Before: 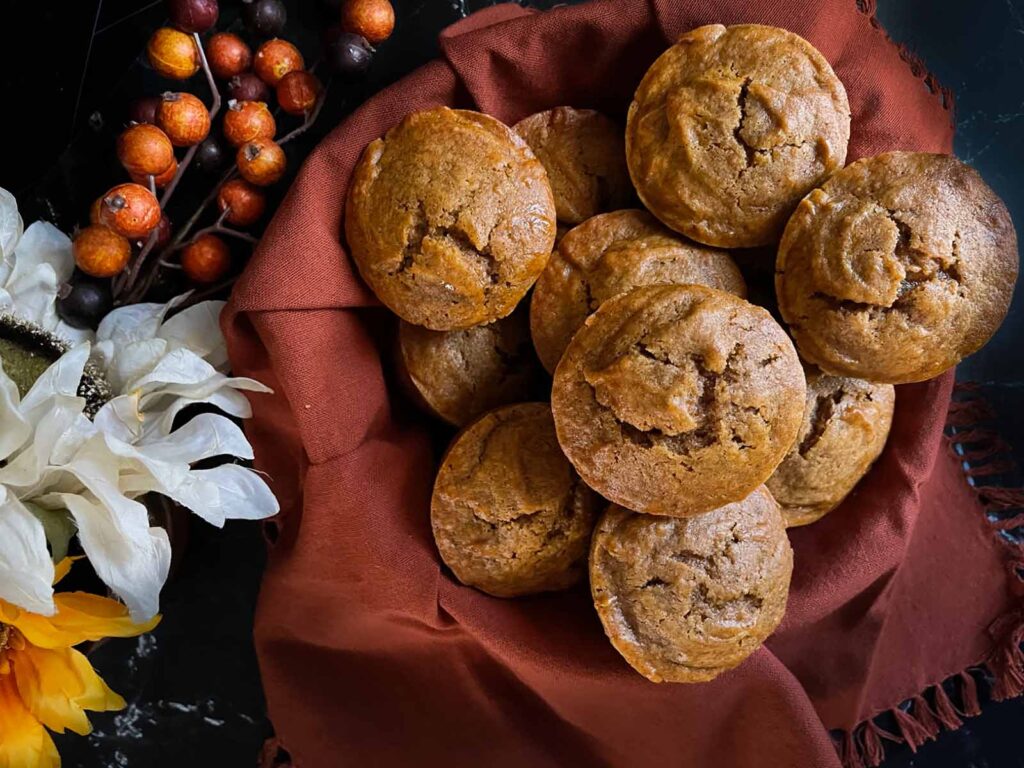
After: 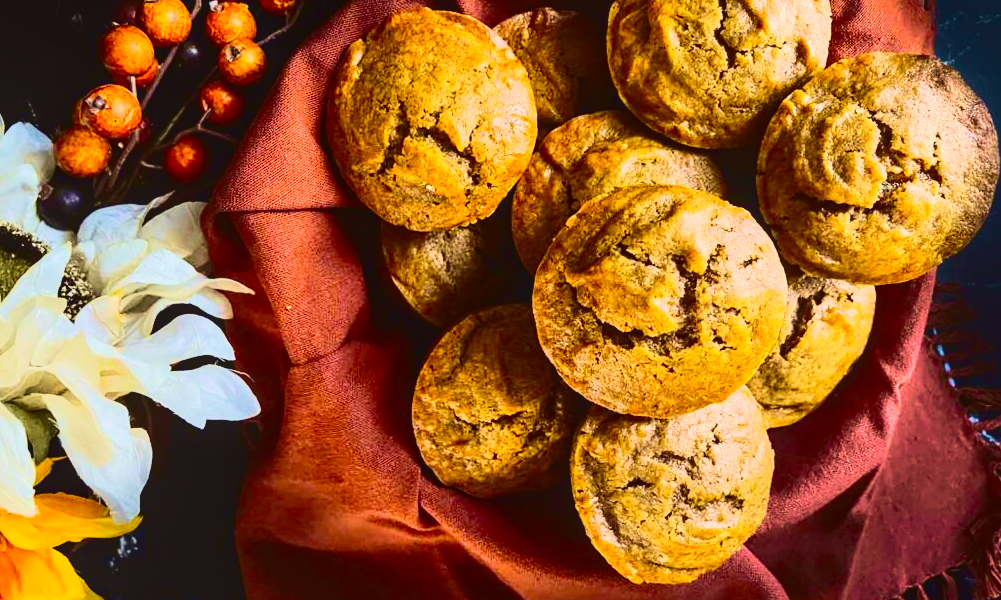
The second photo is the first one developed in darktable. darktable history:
tone curve: curves: ch0 [(0.003, 0.023) (0.071, 0.052) (0.236, 0.197) (0.466, 0.557) (0.644, 0.748) (0.803, 0.88) (0.994, 0.968)]; ch1 [(0, 0) (0.262, 0.227) (0.417, 0.386) (0.469, 0.467) (0.502, 0.498) (0.528, 0.53) (0.573, 0.57) (0.605, 0.621) (0.644, 0.671) (0.686, 0.728) (0.994, 0.987)]; ch2 [(0, 0) (0.262, 0.188) (0.385, 0.353) (0.427, 0.424) (0.495, 0.493) (0.515, 0.534) (0.547, 0.556) (0.589, 0.613) (0.644, 0.748) (1, 1)], color space Lab, independent channels, preserve colors none
exposure: black level correction 0, exposure 0.698 EV, compensate exposure bias true, compensate highlight preservation false
local contrast: detail 110%
crop and rotate: left 1.881%, top 13.002%, right 0.271%, bottom 8.82%
velvia: strength 74.38%
color correction: highlights a* -0.892, highlights b* 4.55, shadows a* 3.66
contrast brightness saturation: contrast 0.216
